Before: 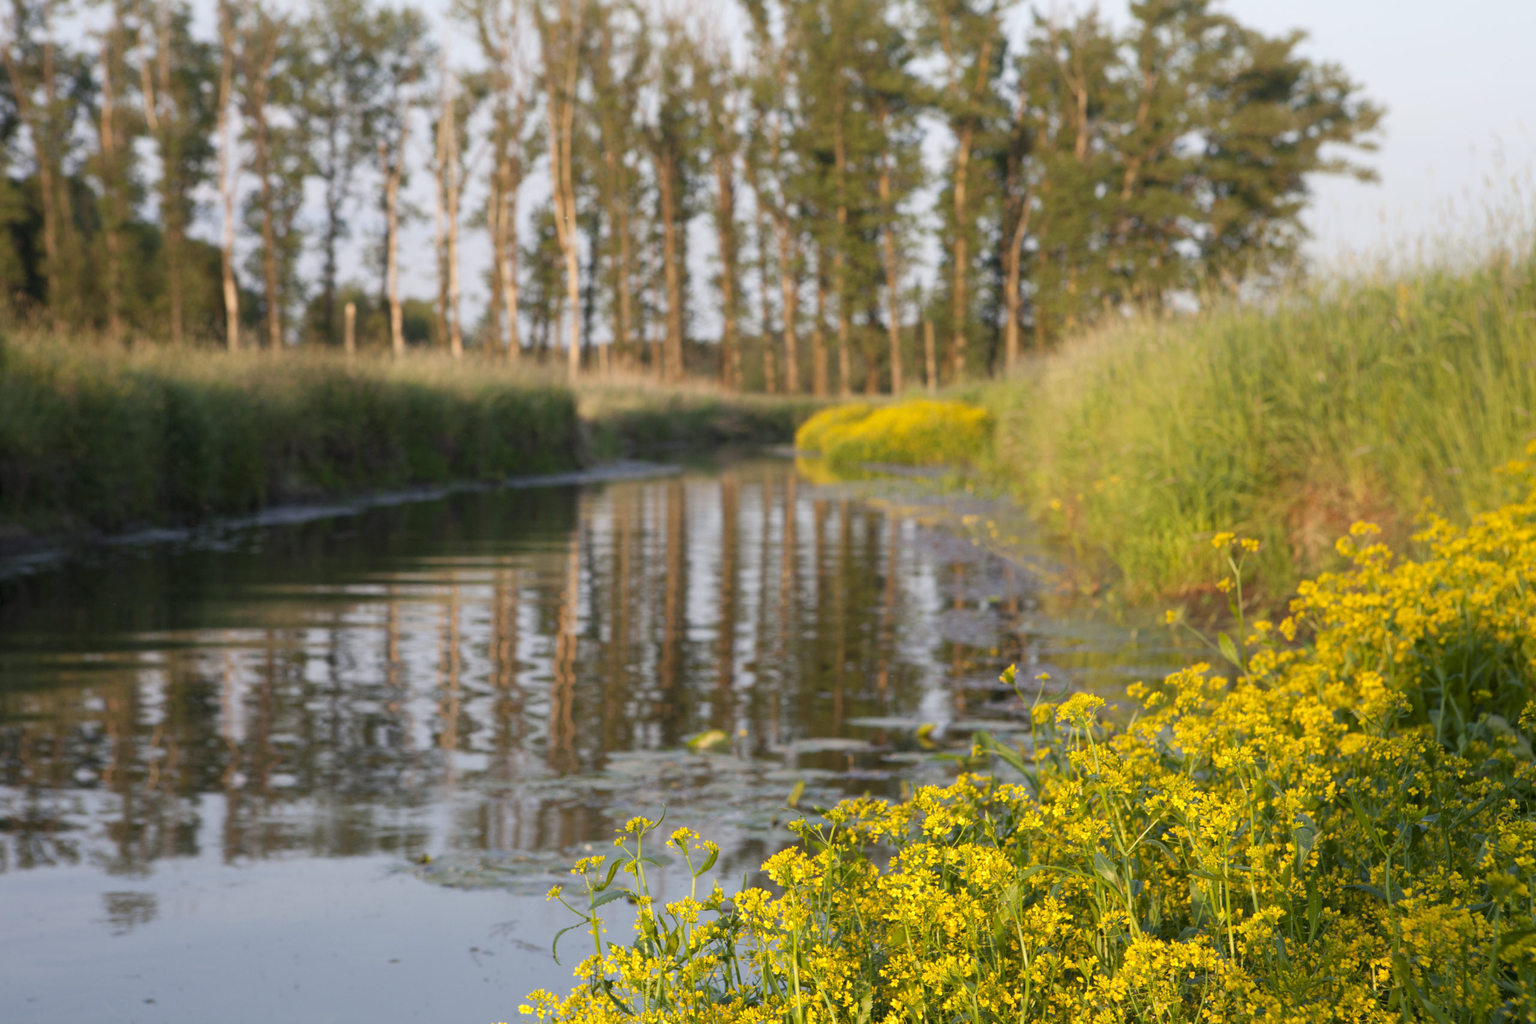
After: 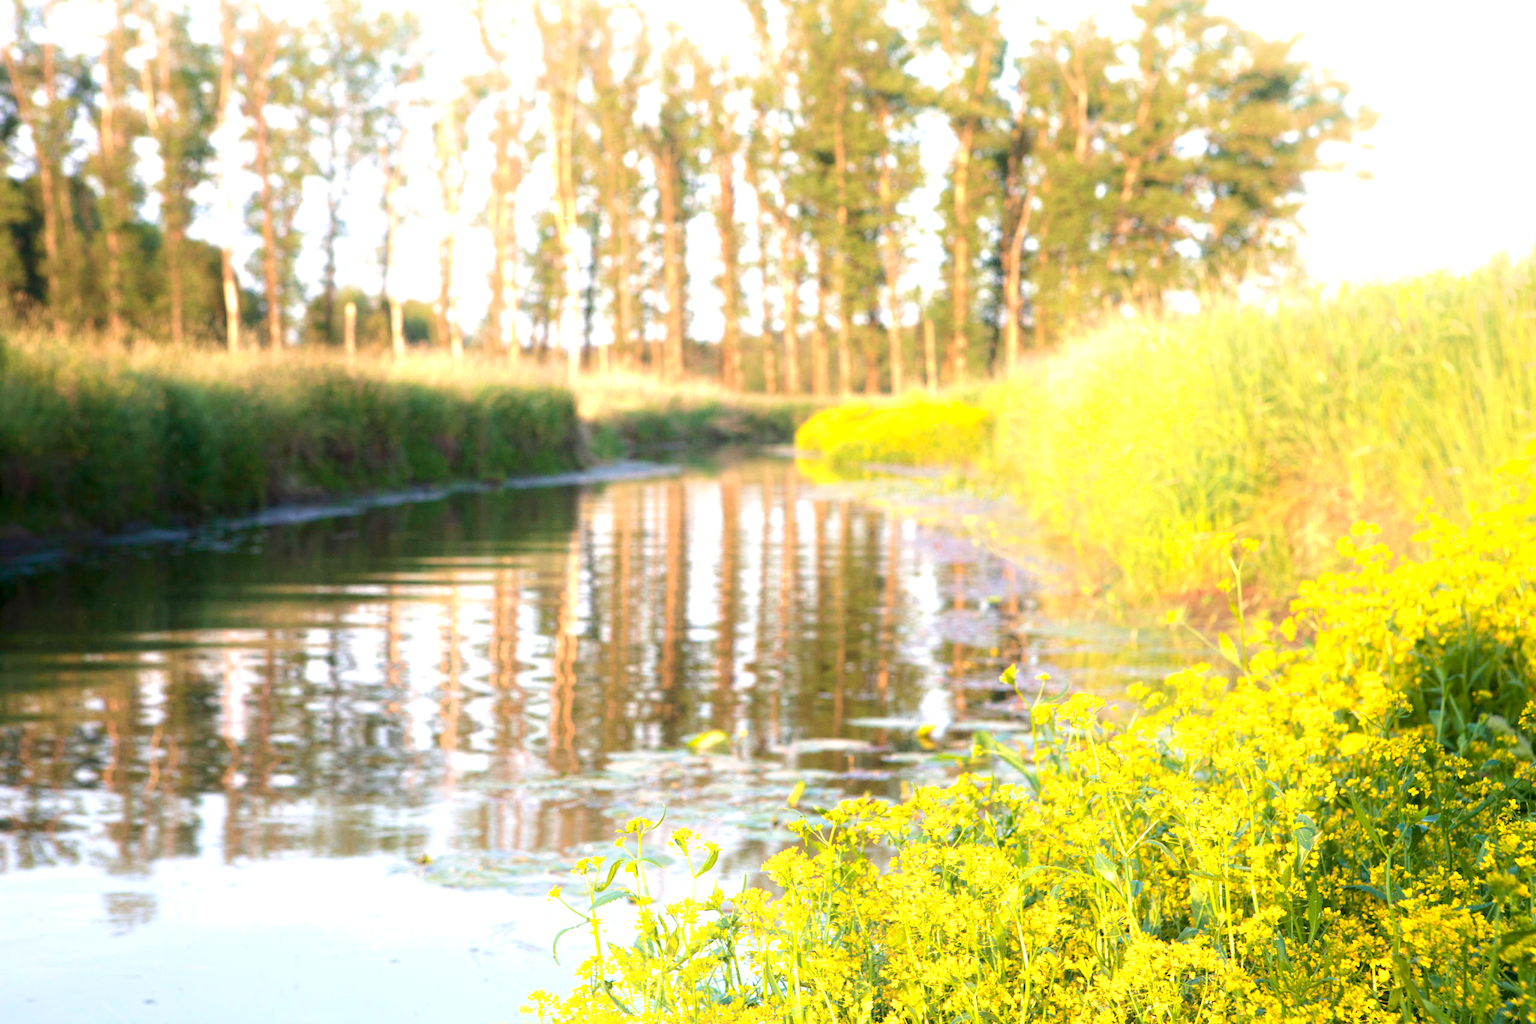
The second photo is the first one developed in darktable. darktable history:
shadows and highlights: shadows -70, highlights 35, soften with gaussian
exposure: exposure 1.5 EV, compensate highlight preservation false
velvia: on, module defaults
